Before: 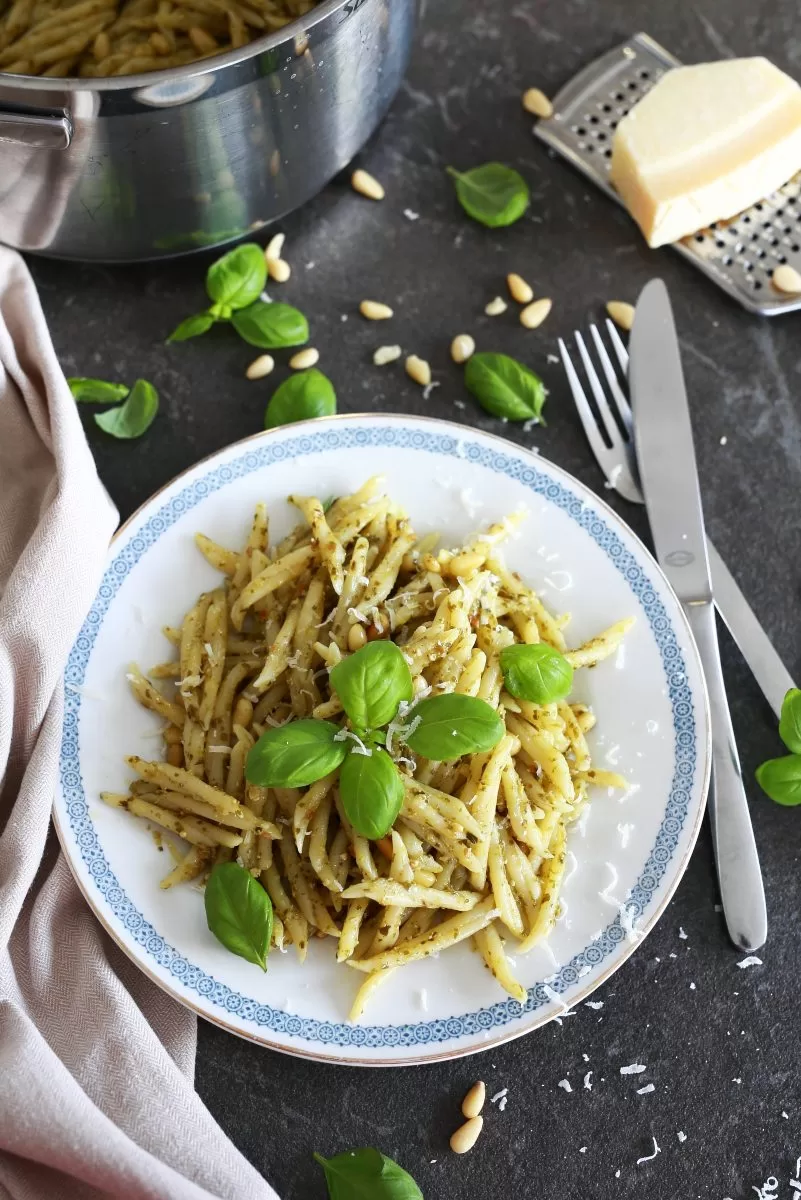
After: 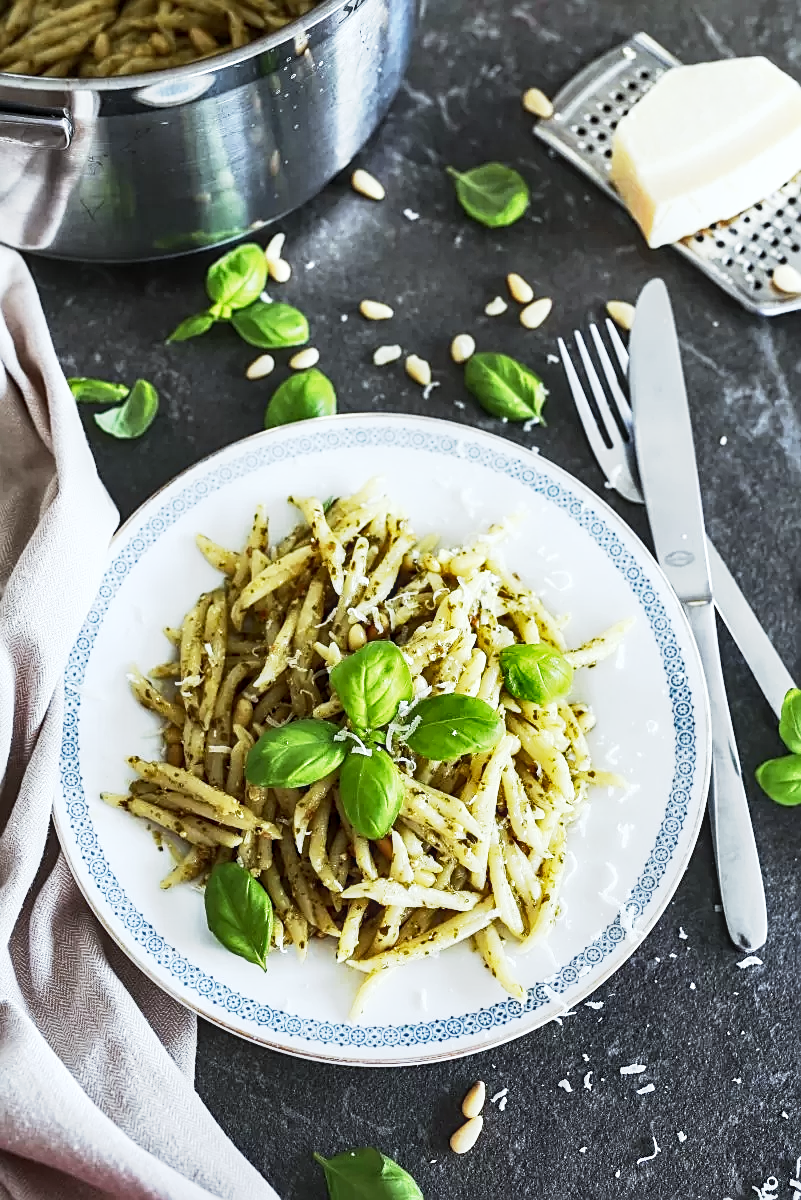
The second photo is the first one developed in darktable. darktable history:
tone equalizer: -8 EV -0.75 EV, -7 EV -0.7 EV, -6 EV -0.6 EV, -5 EV -0.4 EV, -3 EV 0.4 EV, -2 EV 0.6 EV, -1 EV 0.7 EV, +0 EV 0.75 EV, edges refinement/feathering 500, mask exposure compensation -1.57 EV, preserve details no
base curve: curves: ch0 [(0, 0) (0.088, 0.125) (0.176, 0.251) (0.354, 0.501) (0.613, 0.749) (1, 0.877)], preserve colors none
shadows and highlights: shadows 53, soften with gaussian
local contrast: on, module defaults
sharpen: on, module defaults
white balance: red 0.925, blue 1.046
